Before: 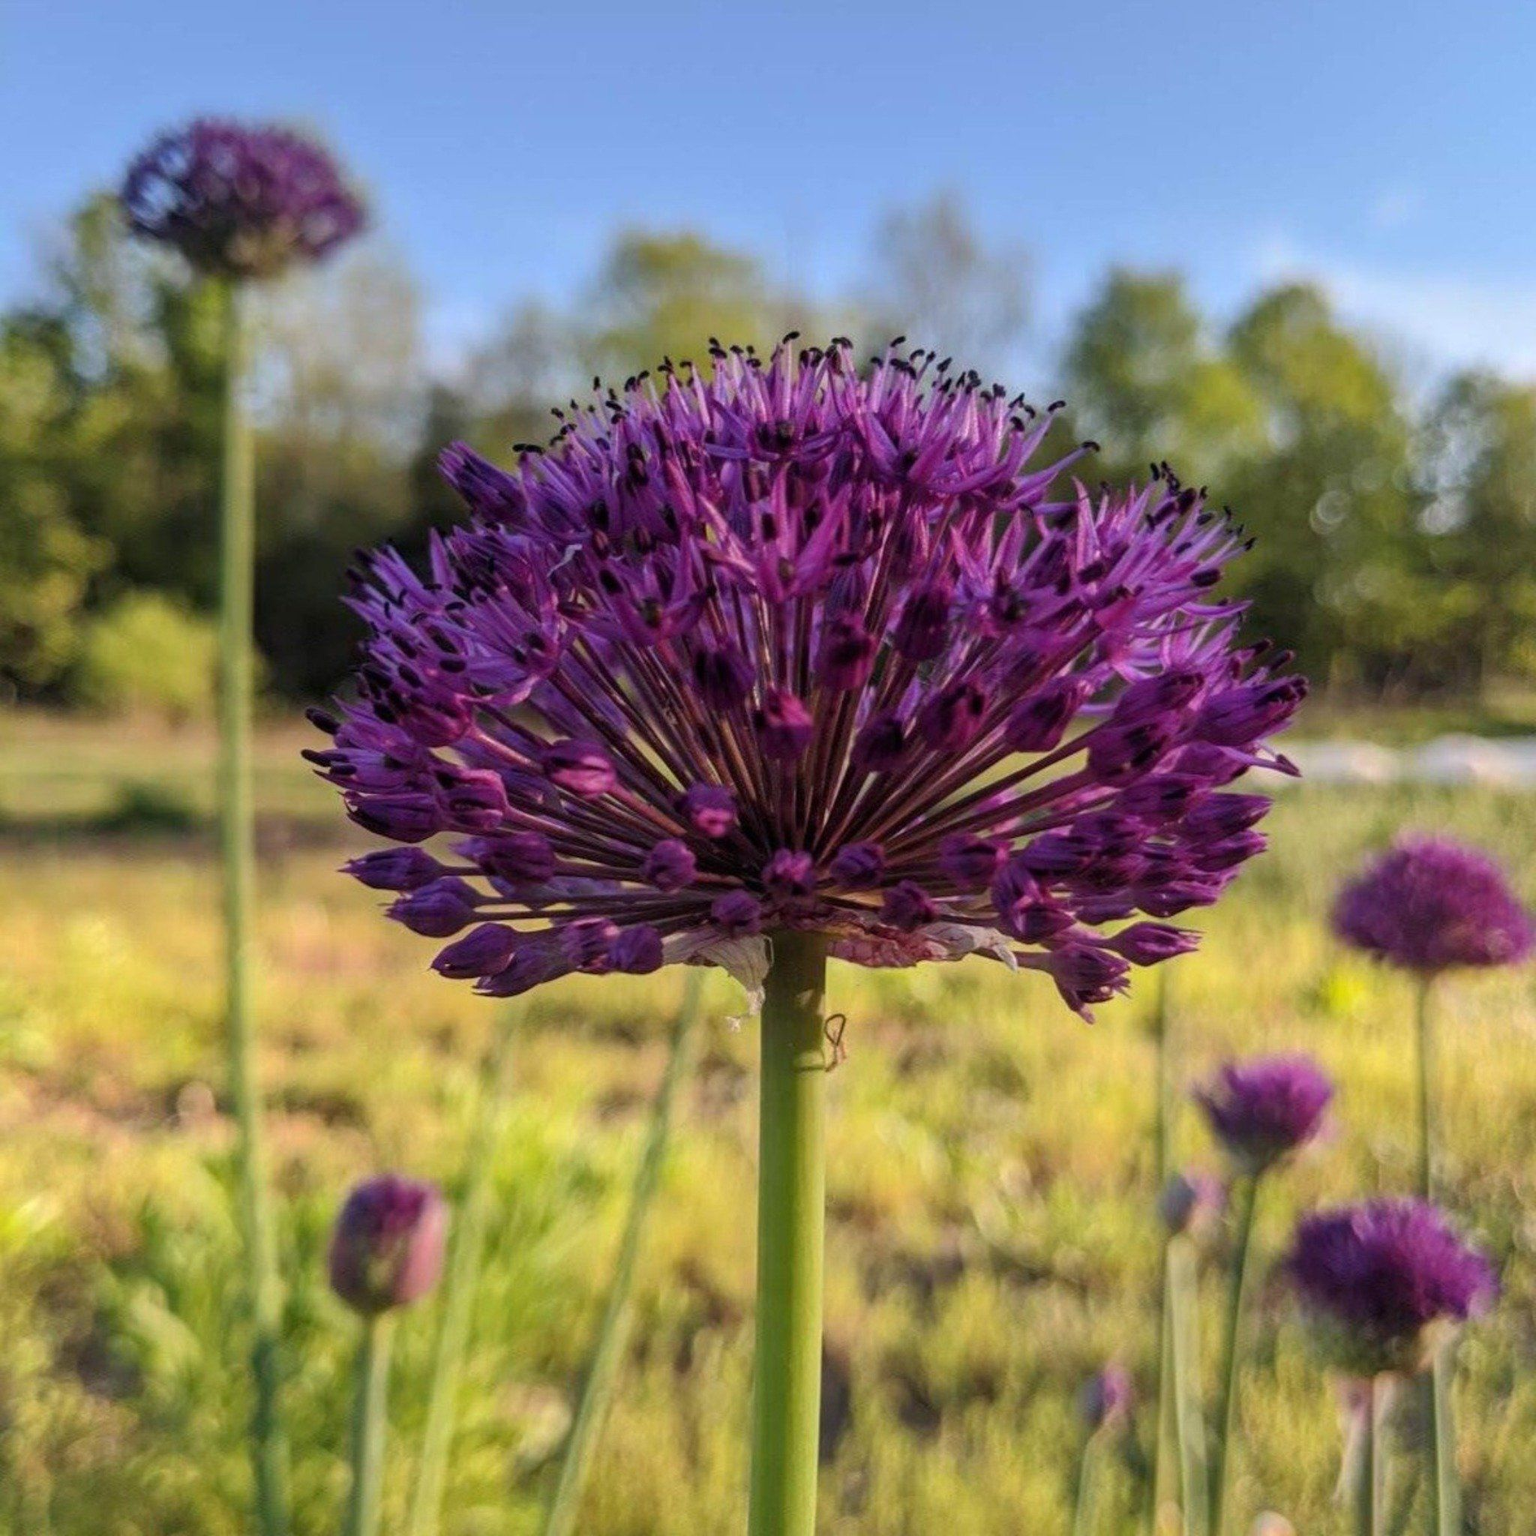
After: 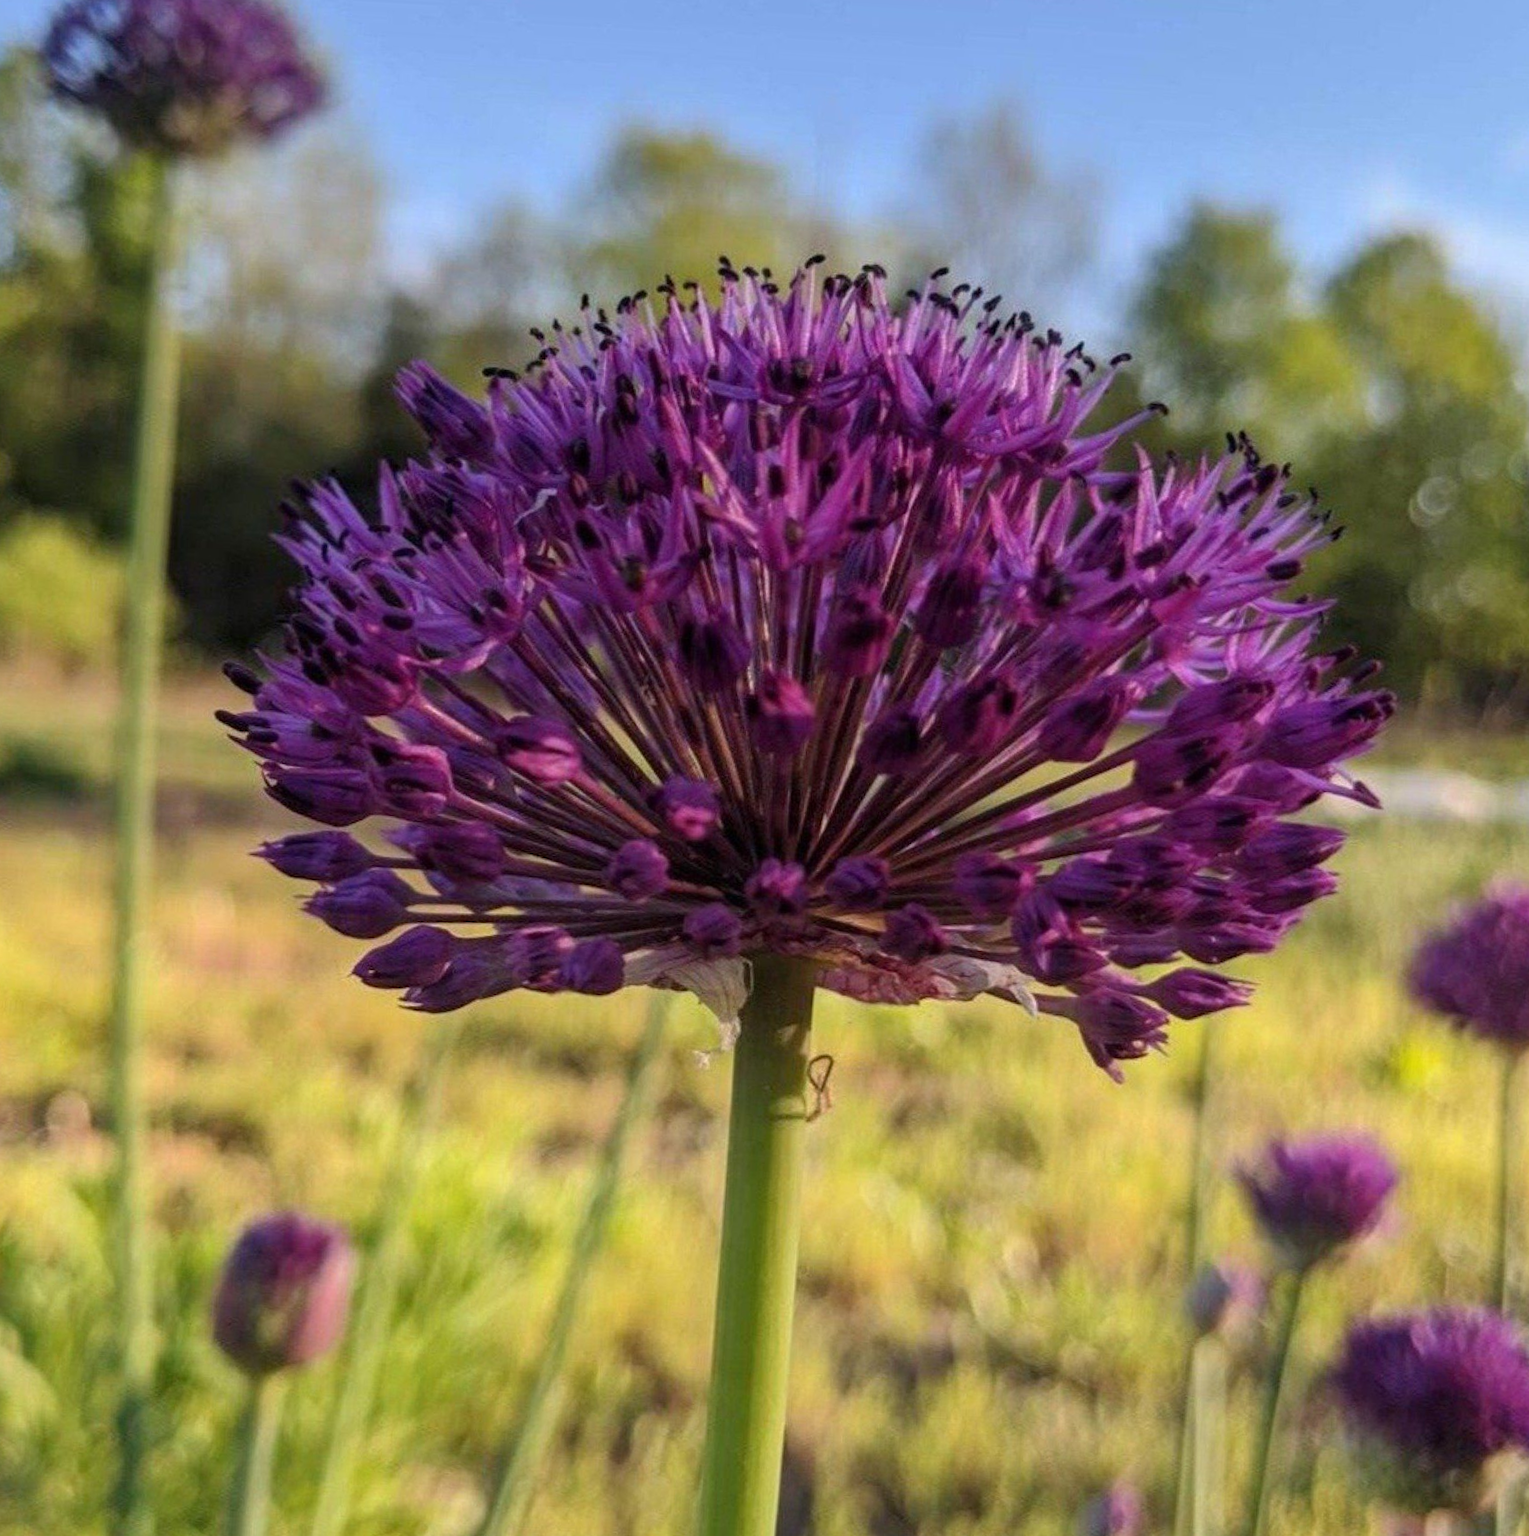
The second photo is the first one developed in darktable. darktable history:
crop and rotate: angle -3.28°, left 5.427%, top 5.226%, right 4.73%, bottom 4.535%
